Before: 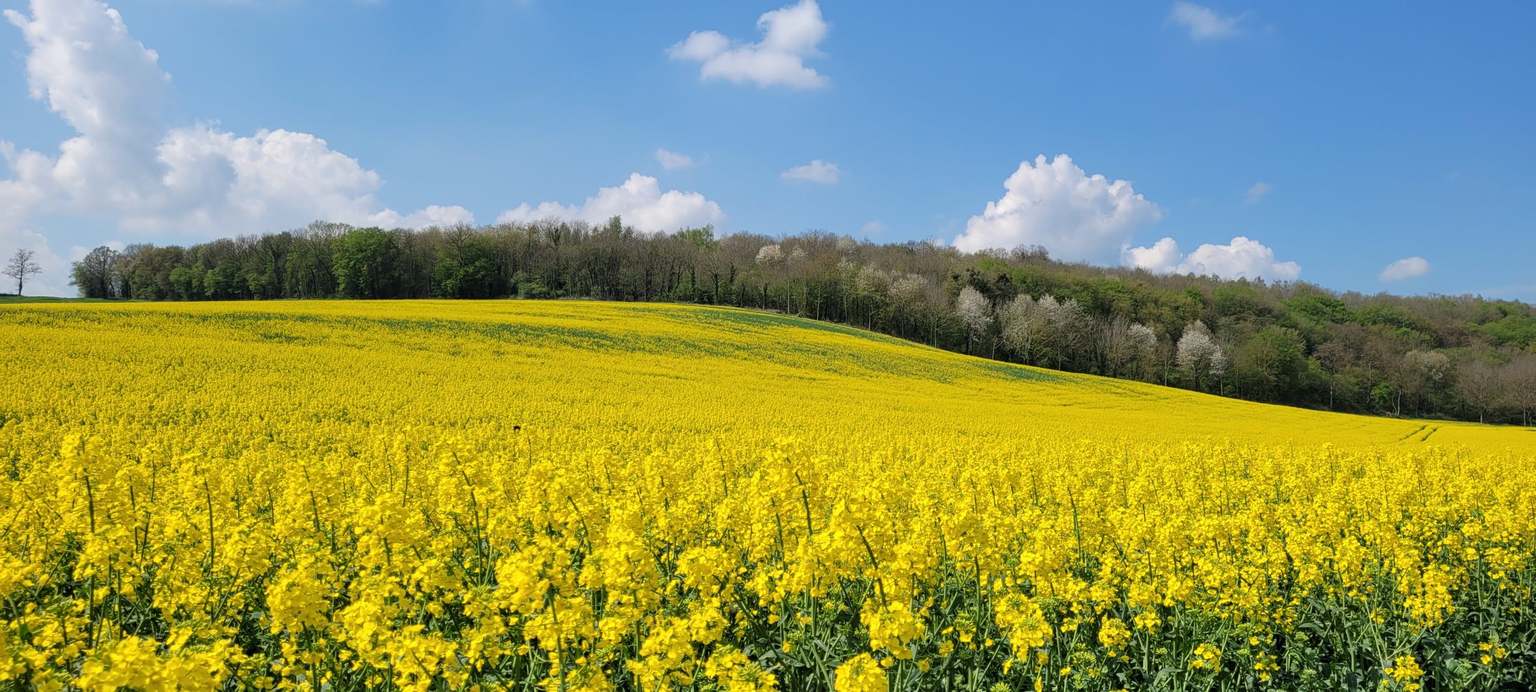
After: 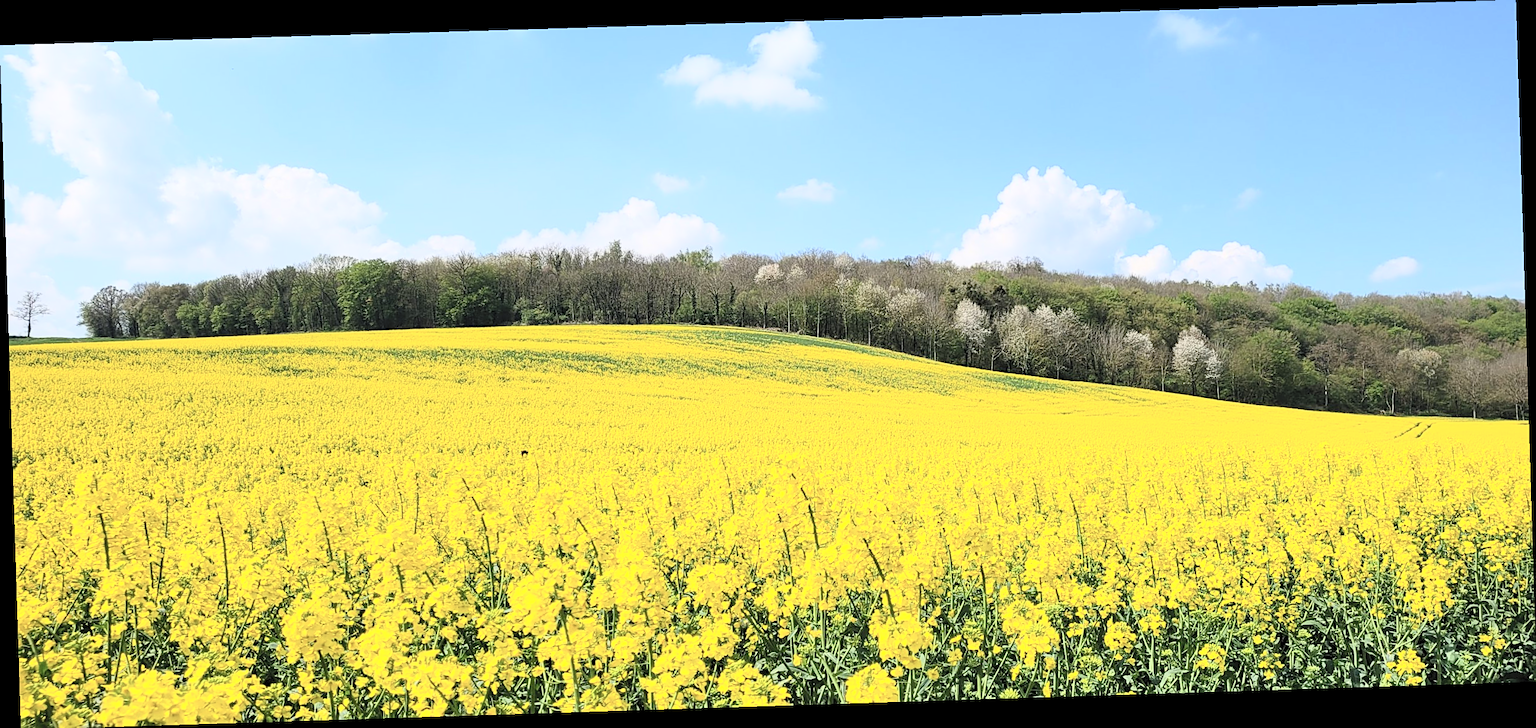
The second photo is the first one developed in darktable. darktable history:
contrast brightness saturation: contrast 0.39, brightness 0.53
sharpen: on, module defaults
rotate and perspective: rotation -1.77°, lens shift (horizontal) 0.004, automatic cropping off
